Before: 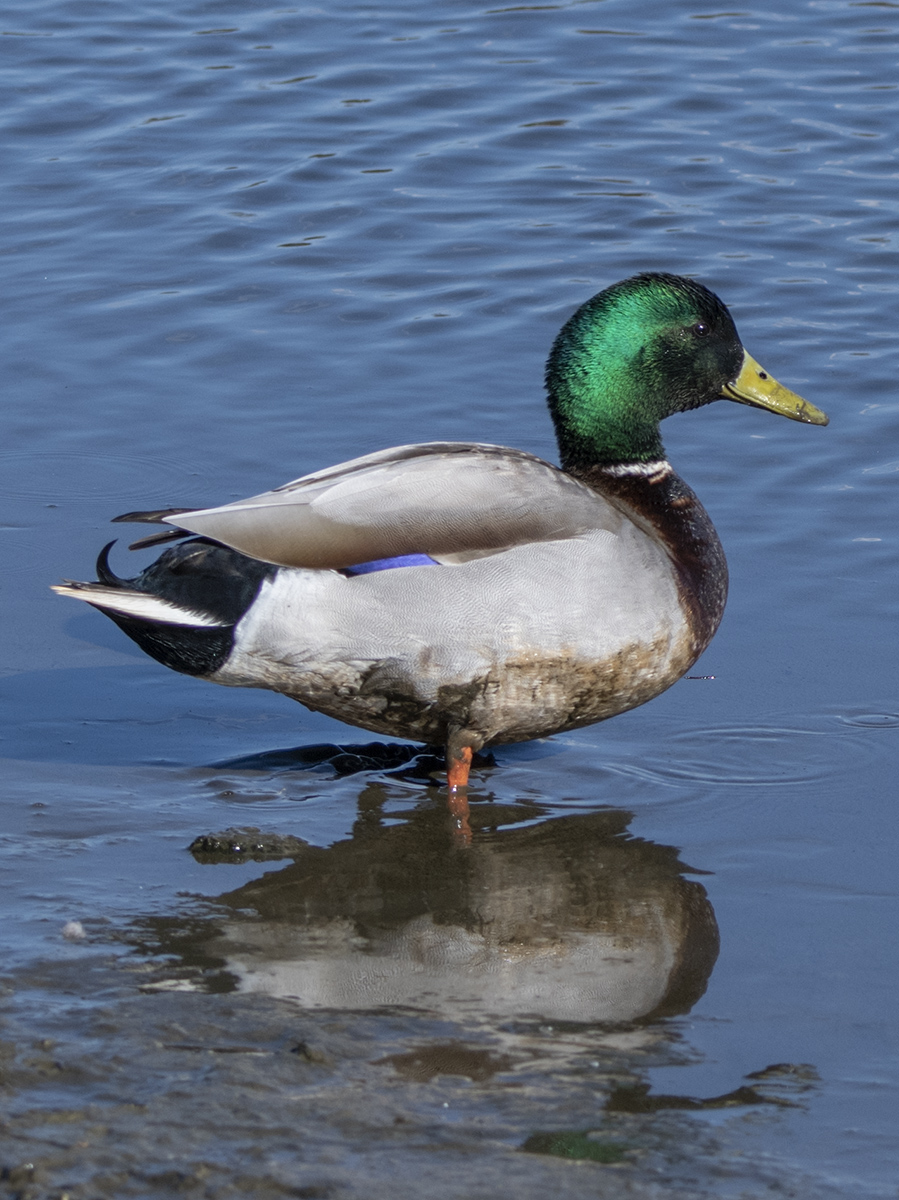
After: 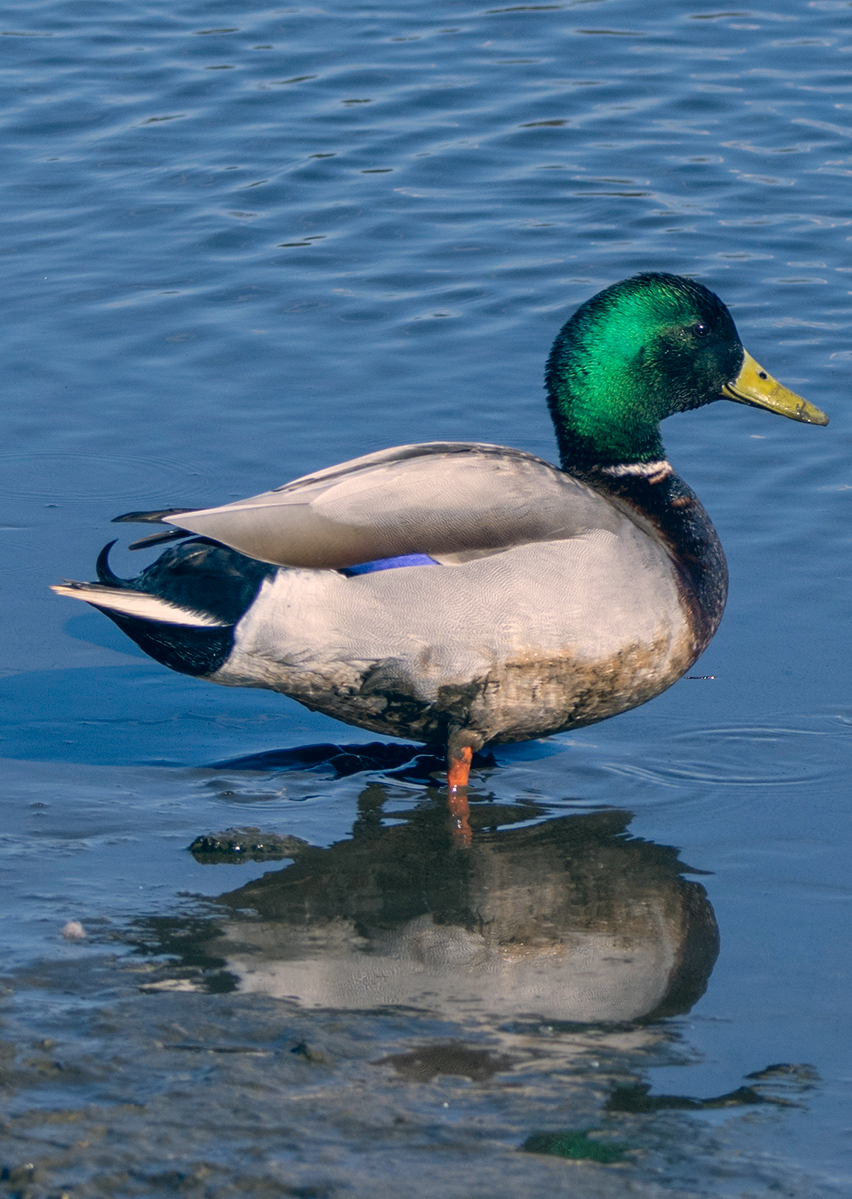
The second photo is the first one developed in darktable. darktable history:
crop and rotate: left 0%, right 5.132%
color correction: highlights a* 10.28, highlights b* 14.81, shadows a* -10.34, shadows b* -14.83
shadows and highlights: shadows 20.77, highlights -36, soften with gaussian
